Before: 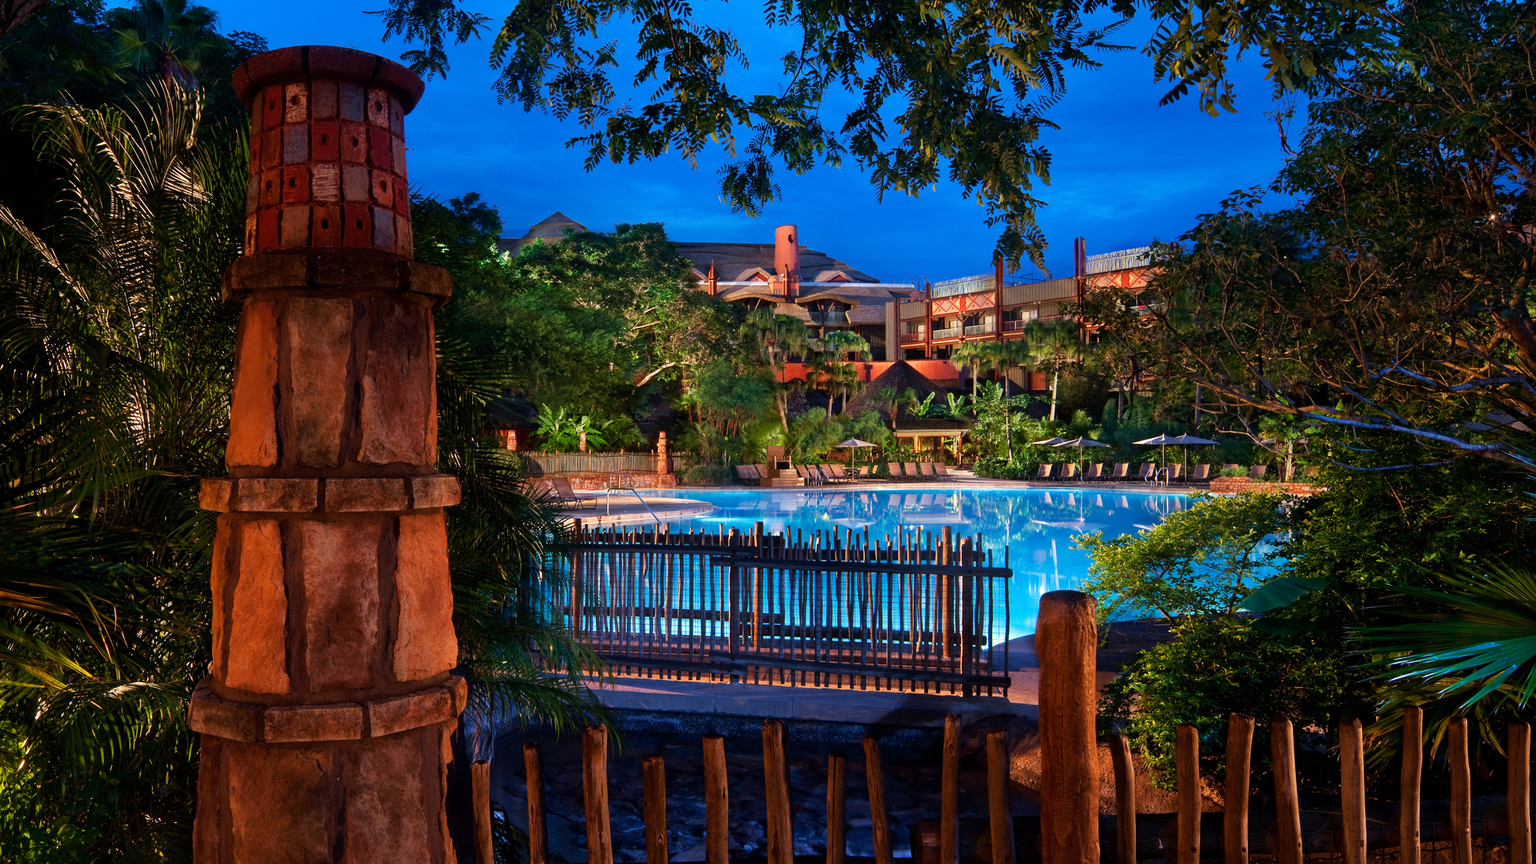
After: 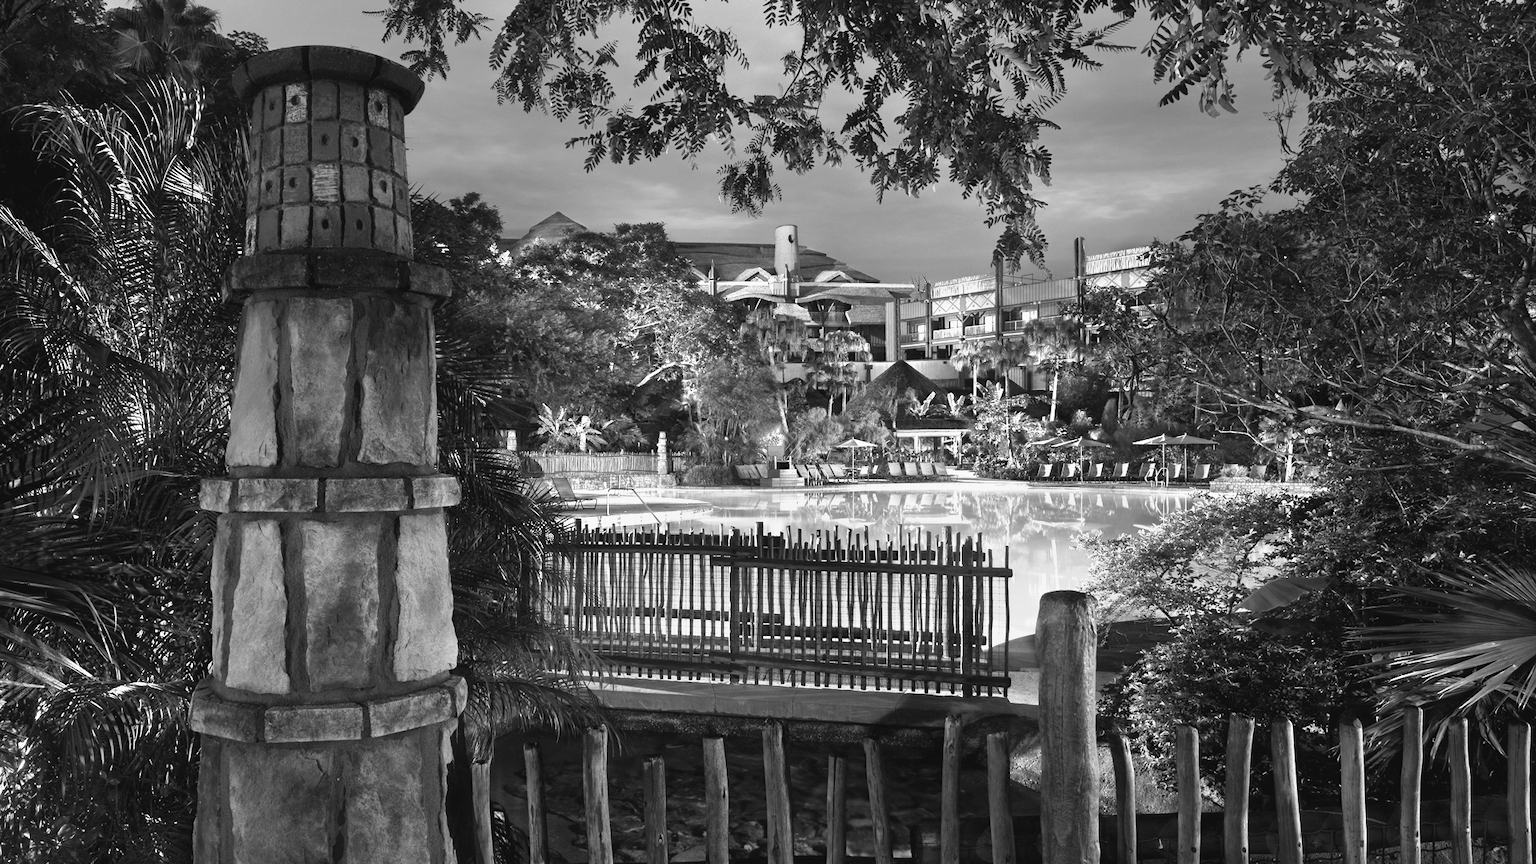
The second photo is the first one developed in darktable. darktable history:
velvia: on, module defaults
exposure: black level correction -0.002, exposure 1.35 EV, compensate highlight preservation false
monochrome: a -6.99, b 35.61, size 1.4
